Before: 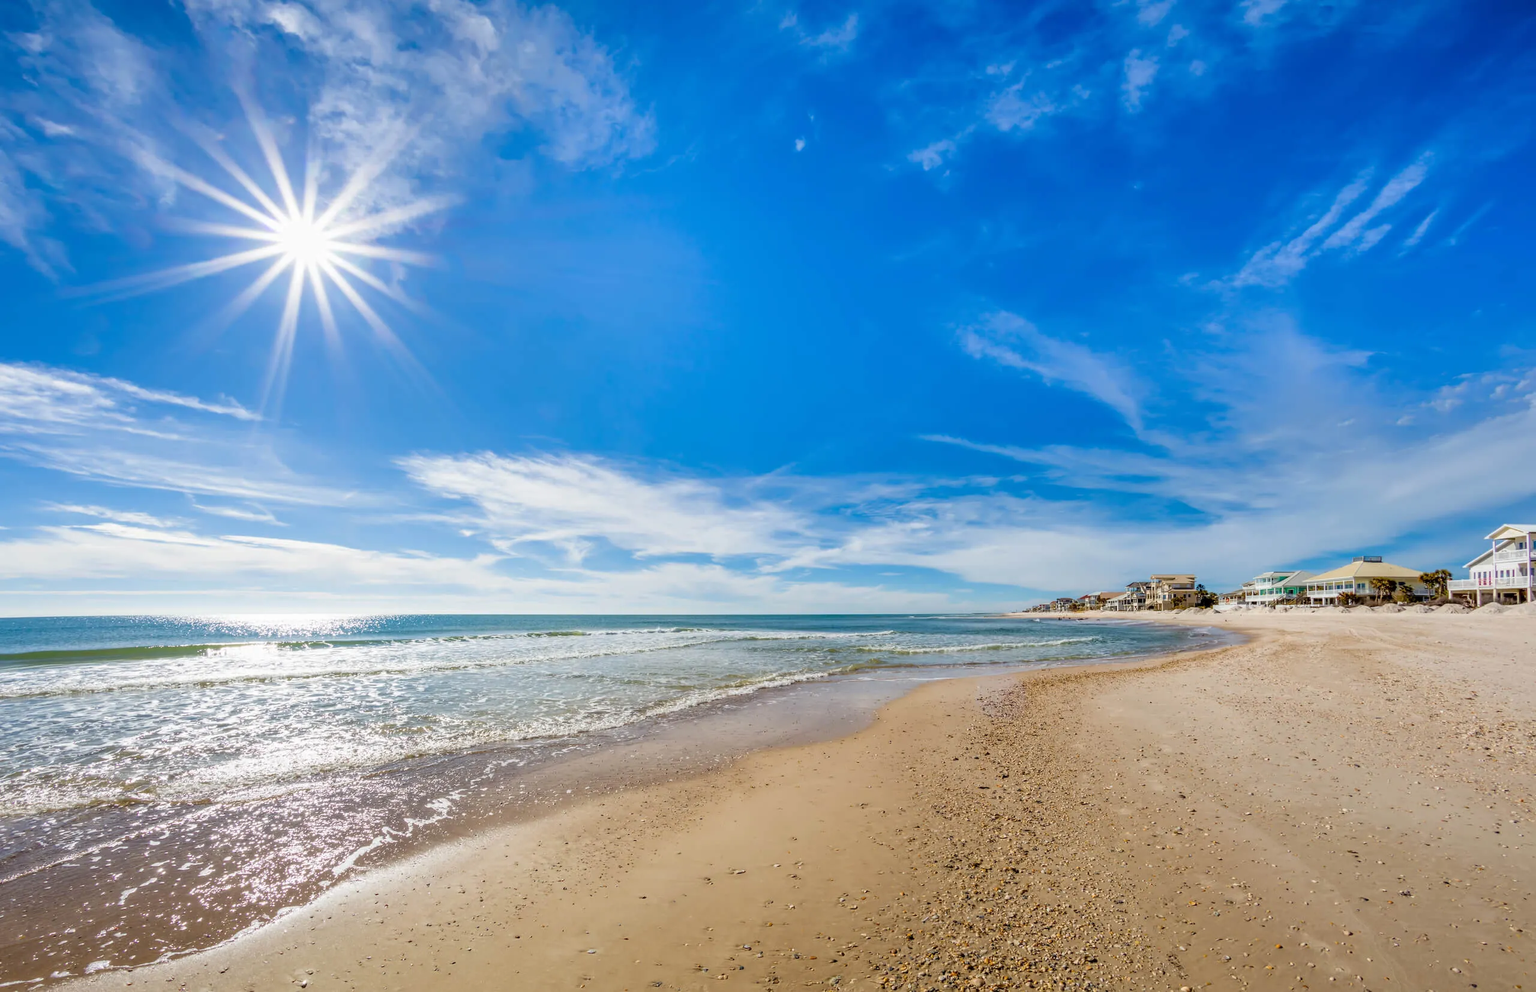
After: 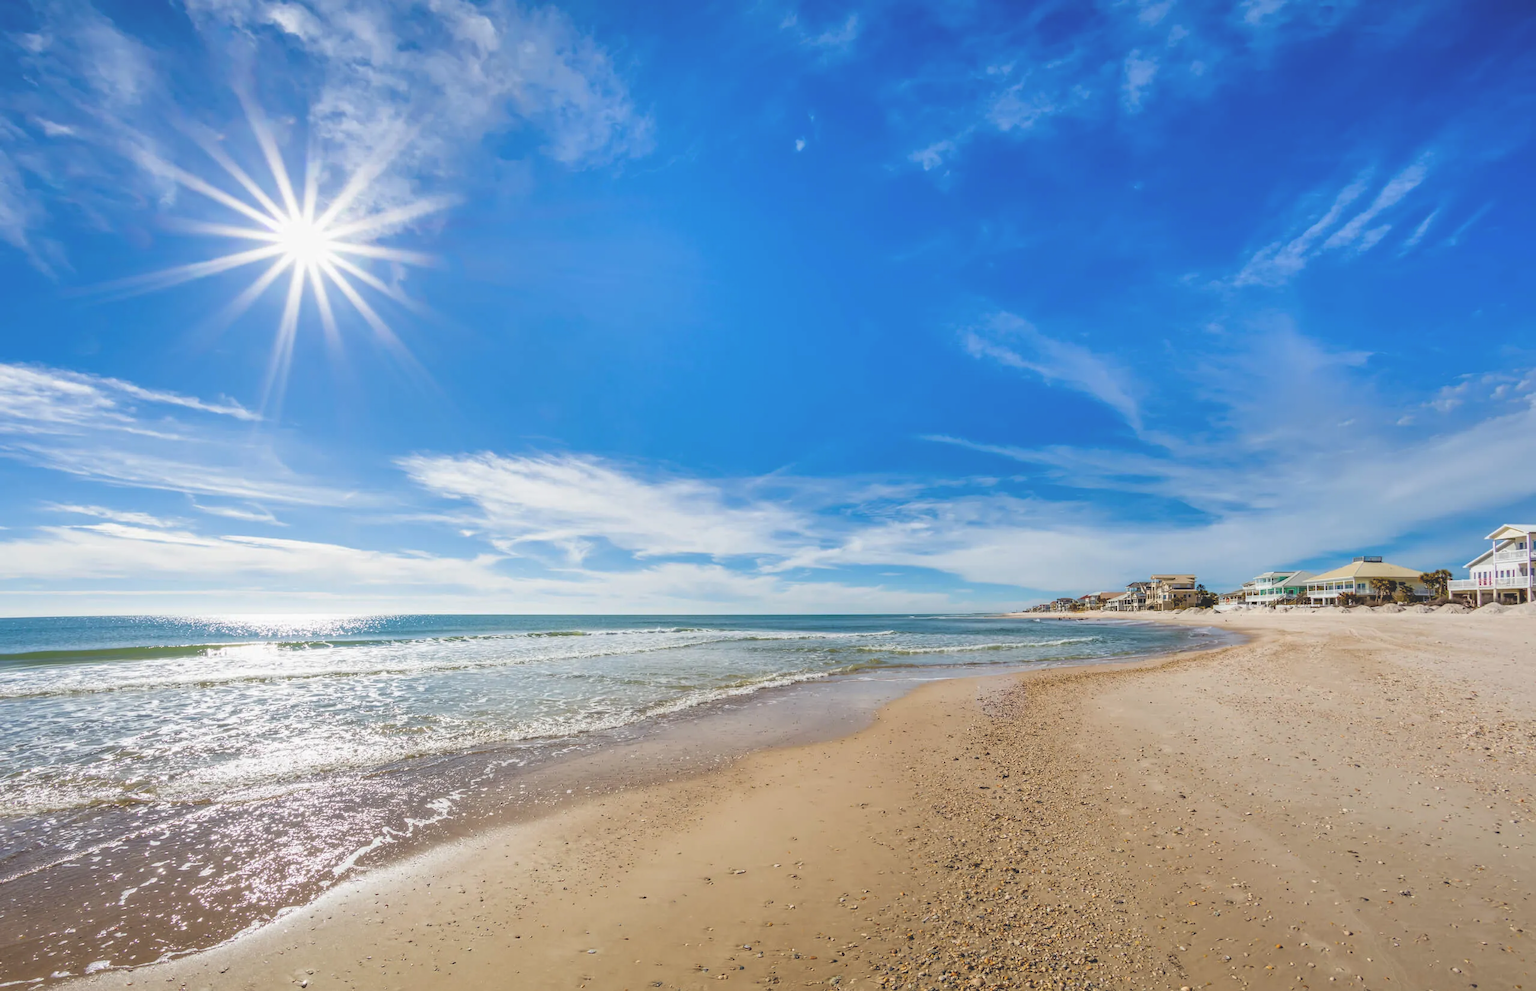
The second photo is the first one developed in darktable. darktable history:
white balance: emerald 1
exposure: black level correction -0.023, exposure -0.039 EV, compensate highlight preservation false
